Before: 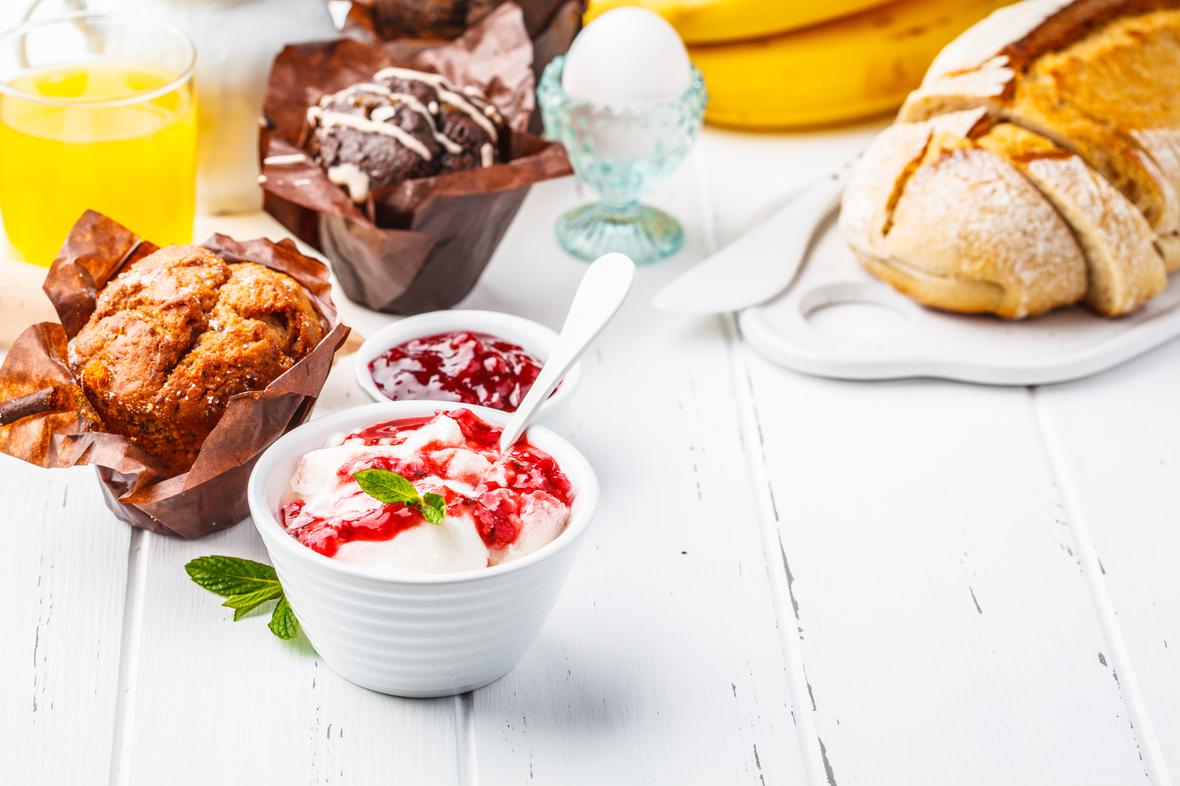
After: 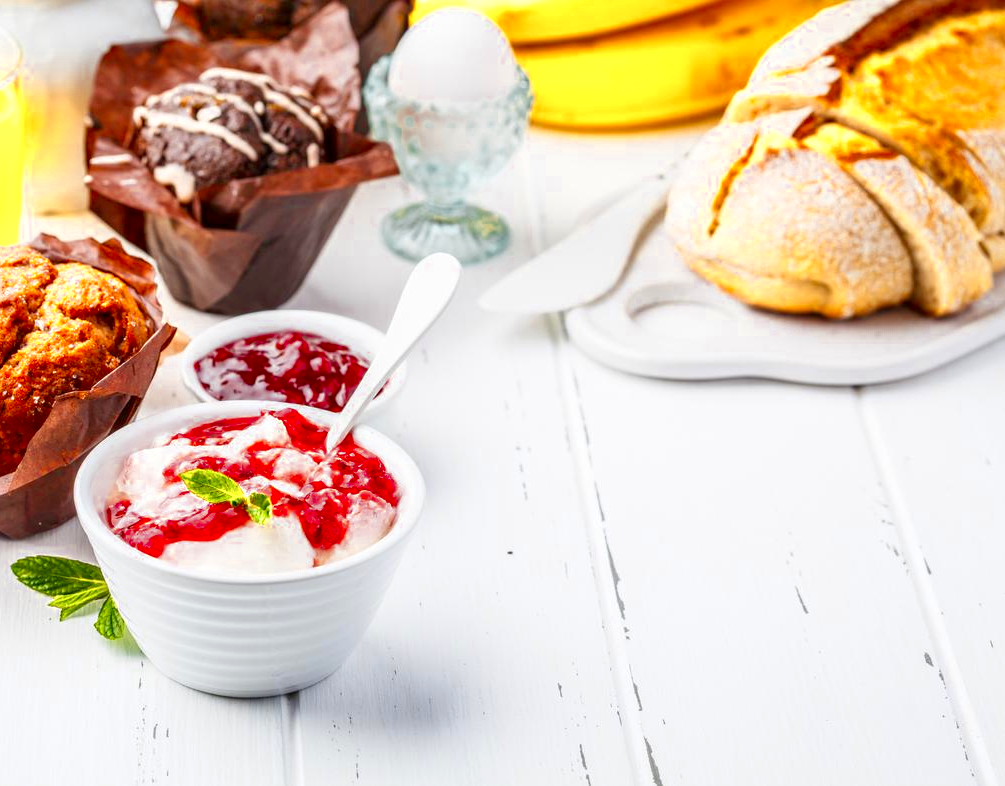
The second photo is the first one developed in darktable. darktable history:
color zones: curves: ch0 [(0.004, 0.305) (0.261, 0.623) (0.389, 0.399) (0.708, 0.571) (0.947, 0.34)]; ch1 [(0.025, 0.645) (0.229, 0.584) (0.326, 0.551) (0.484, 0.262) (0.757, 0.643)]
exposure: black level correction 0.004, exposure 0.016 EV, compensate exposure bias true, compensate highlight preservation false
crop and rotate: left 14.808%
